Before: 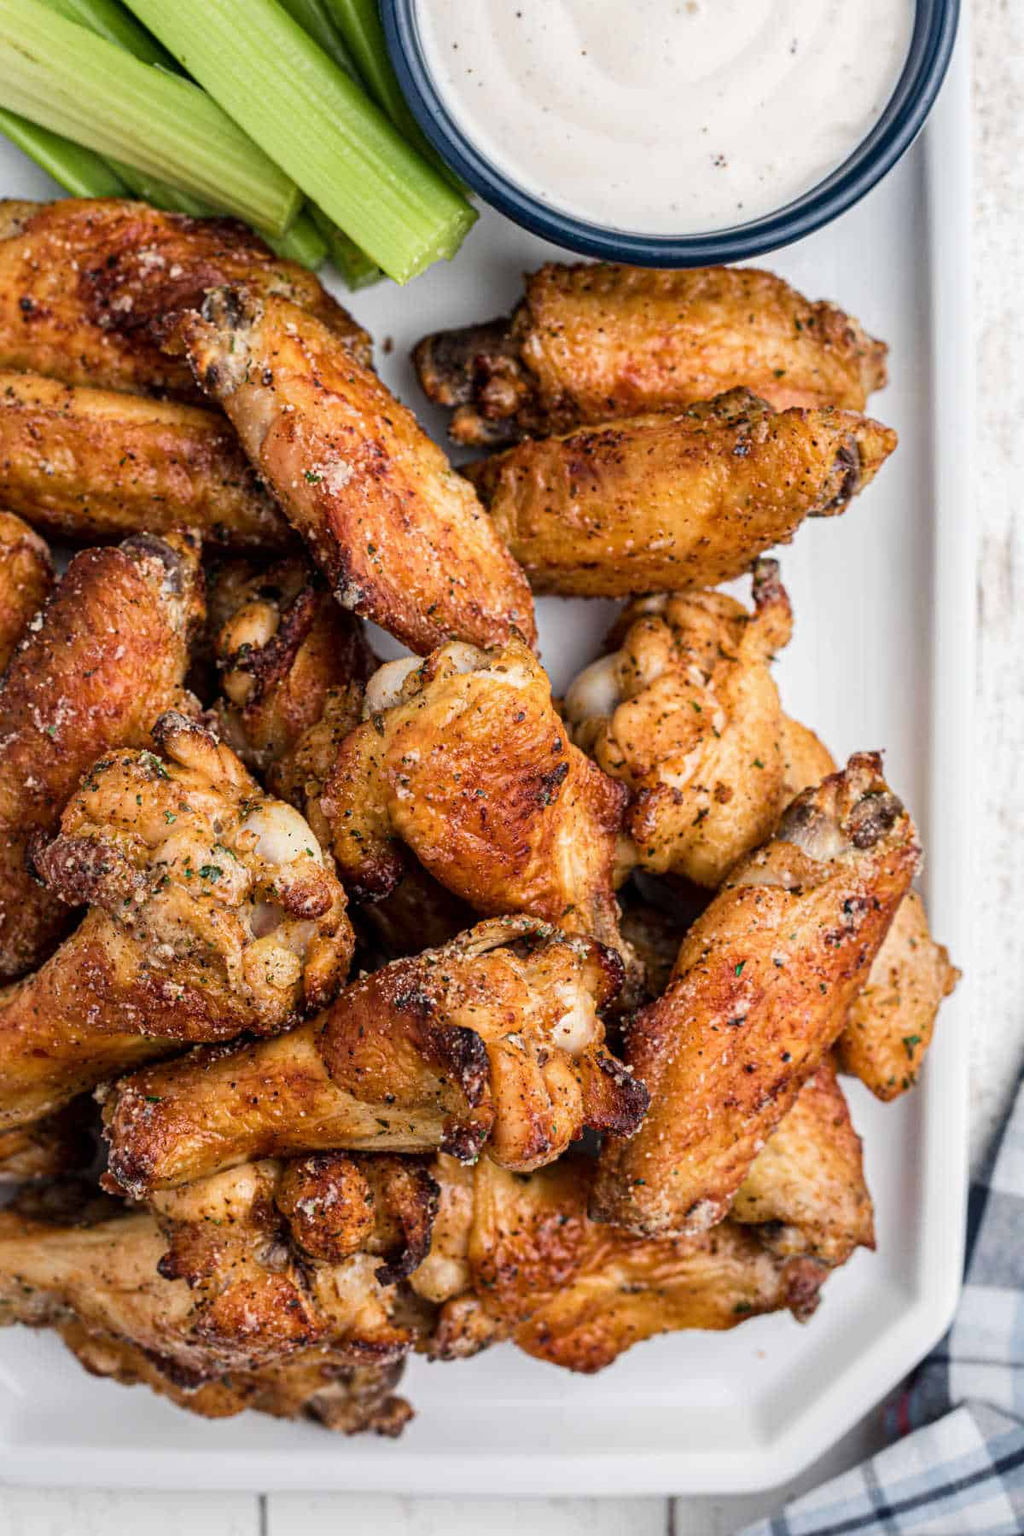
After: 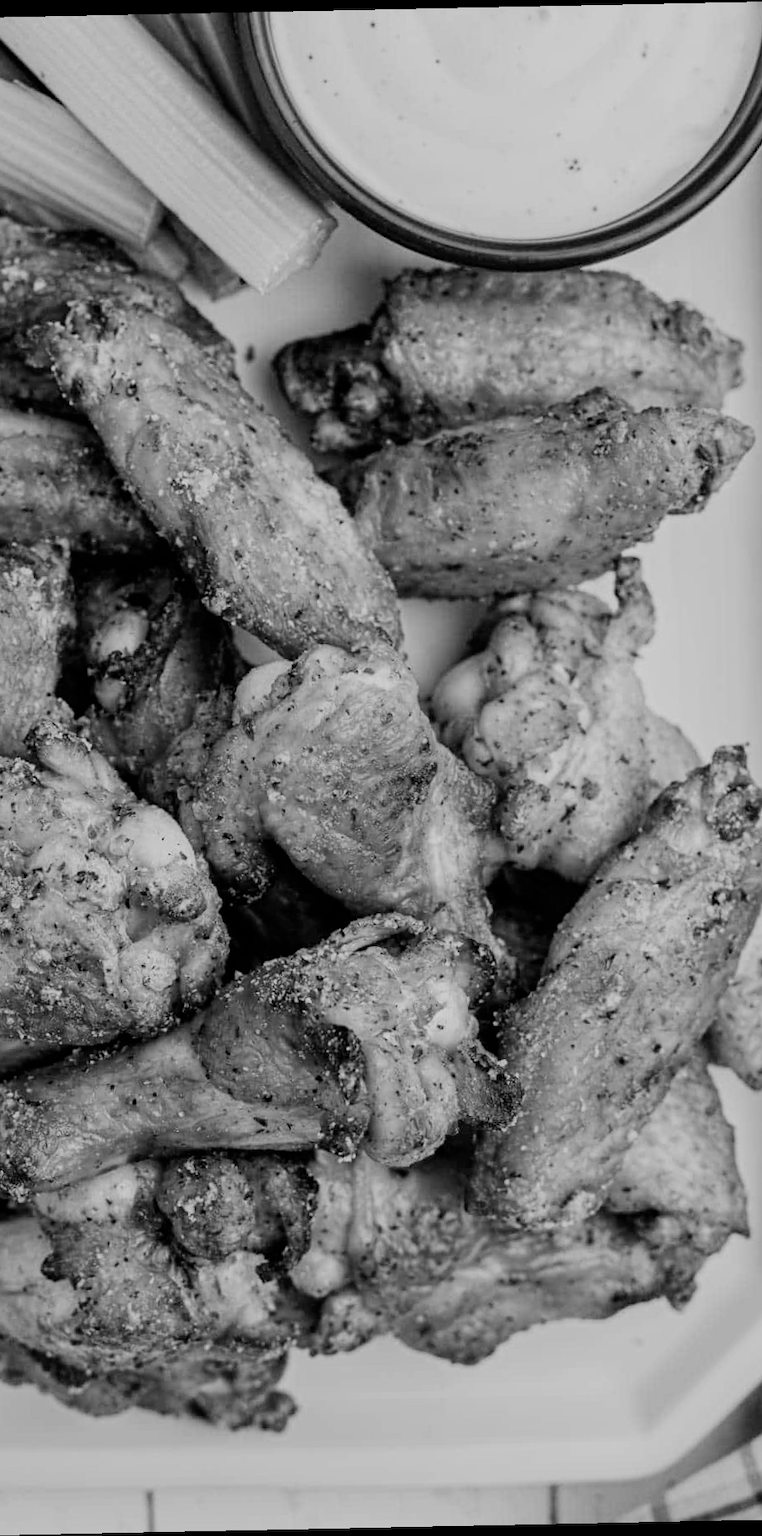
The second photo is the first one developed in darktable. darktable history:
rotate and perspective: rotation -1.17°, automatic cropping off
crop: left 13.443%, right 13.31%
monochrome: a 32, b 64, size 2.3
filmic rgb: black relative exposure -7.65 EV, white relative exposure 4.56 EV, hardness 3.61, color science v6 (2022)
